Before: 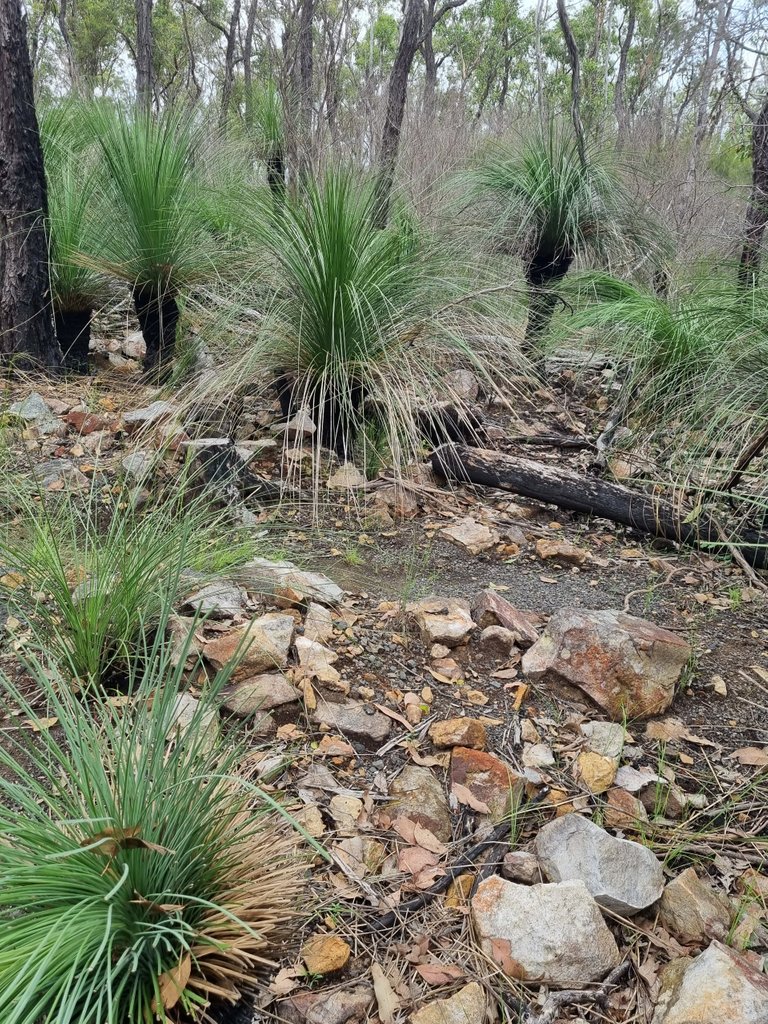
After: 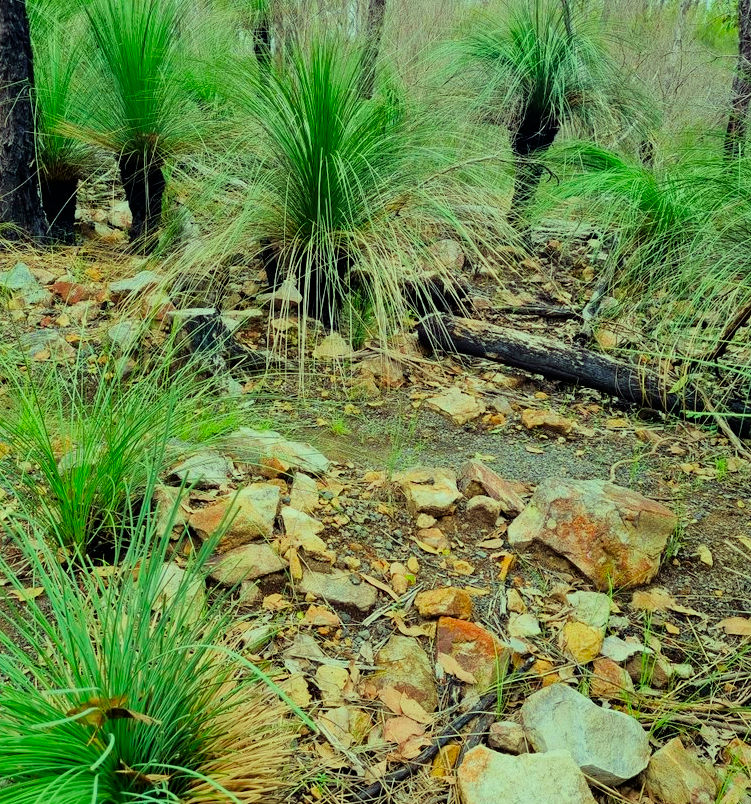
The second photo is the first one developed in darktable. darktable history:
tone equalizer: -8 EV -0.38 EV, -7 EV -0.392 EV, -6 EV -0.315 EV, -5 EV -0.202 EV, -3 EV 0.244 EV, -2 EV 0.362 EV, -1 EV 0.407 EV, +0 EV 0.409 EV
crop and rotate: left 1.922%, top 12.748%, right 0.242%, bottom 8.735%
velvia: on, module defaults
filmic rgb: black relative exposure -7.65 EV, white relative exposure 4.56 EV, hardness 3.61
color correction: highlights a* -11.11, highlights b* 9.96, saturation 1.72
